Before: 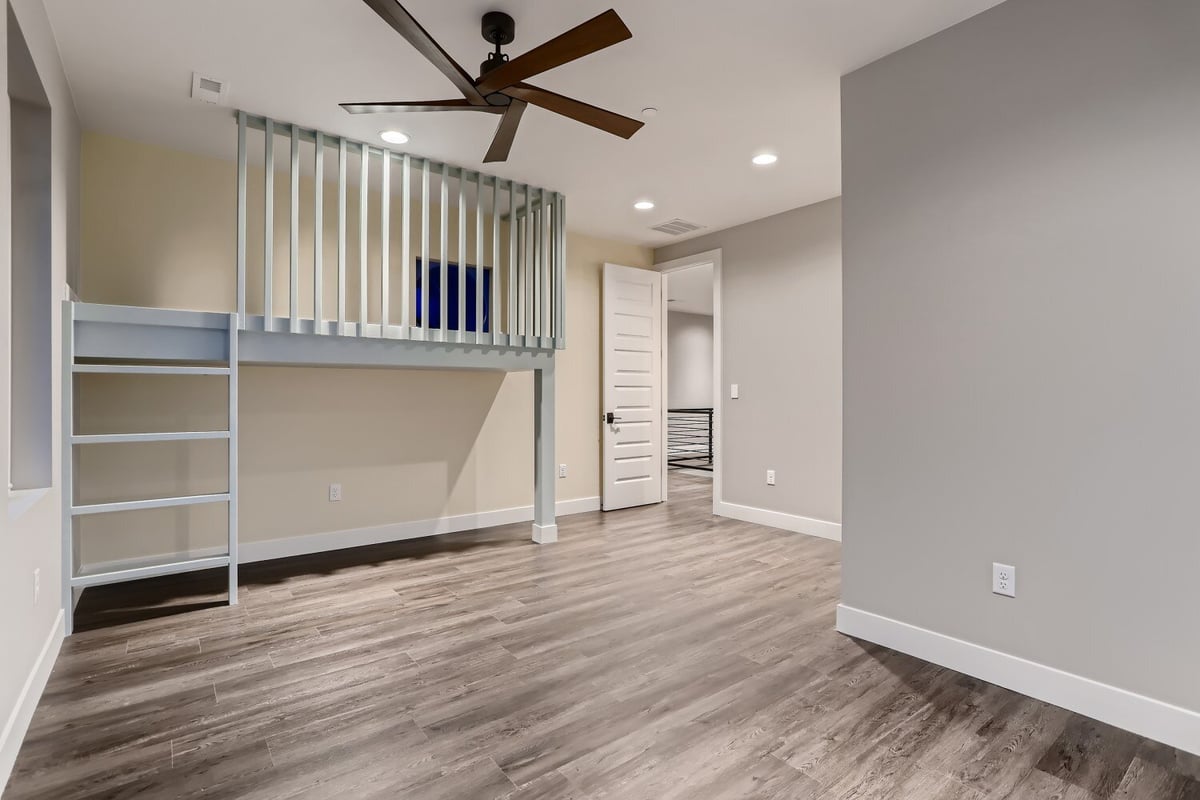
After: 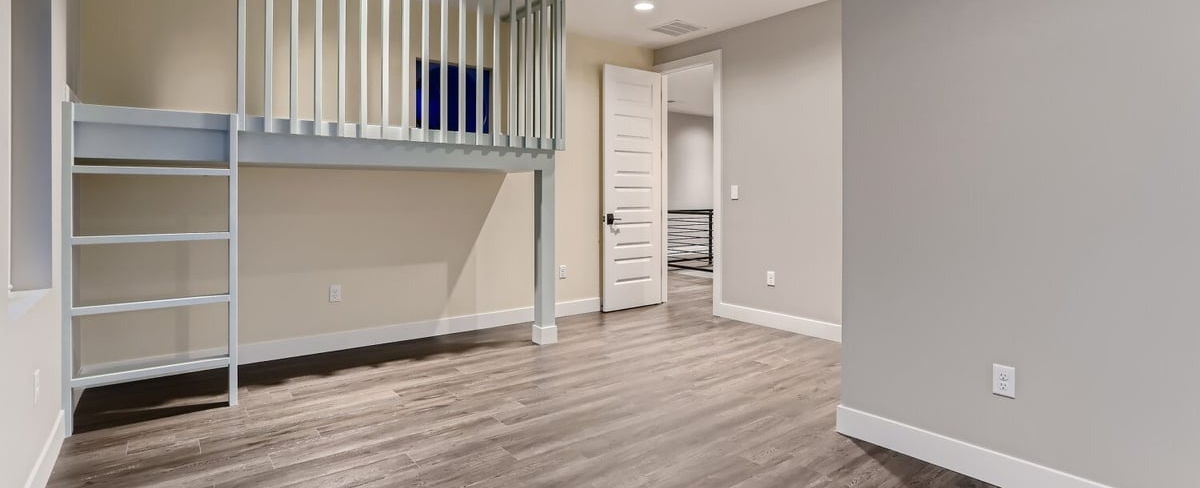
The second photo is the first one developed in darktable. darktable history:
crop and rotate: top 24.929%, bottom 13.95%
